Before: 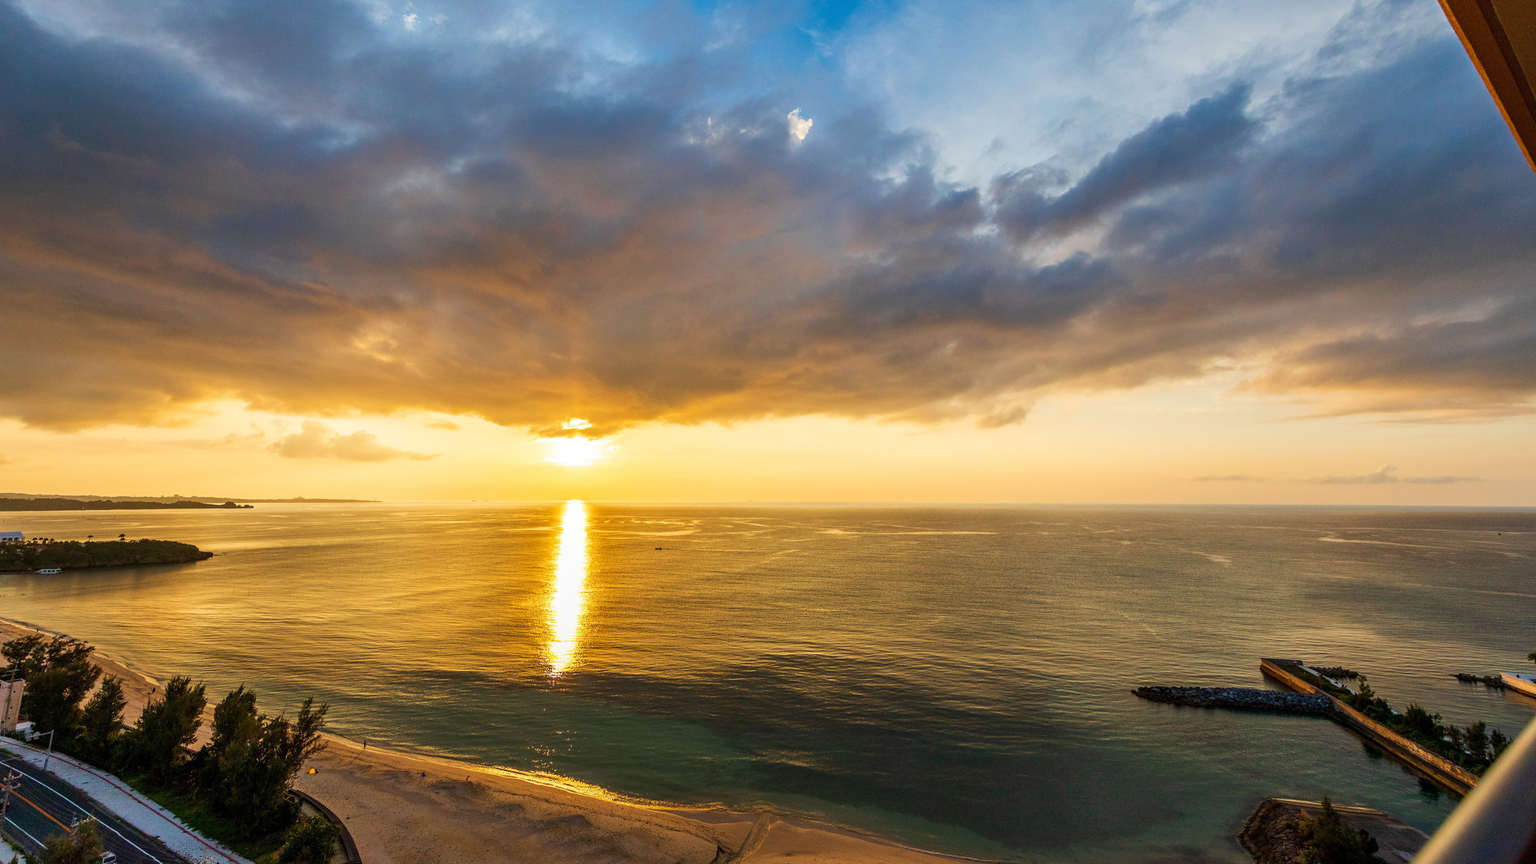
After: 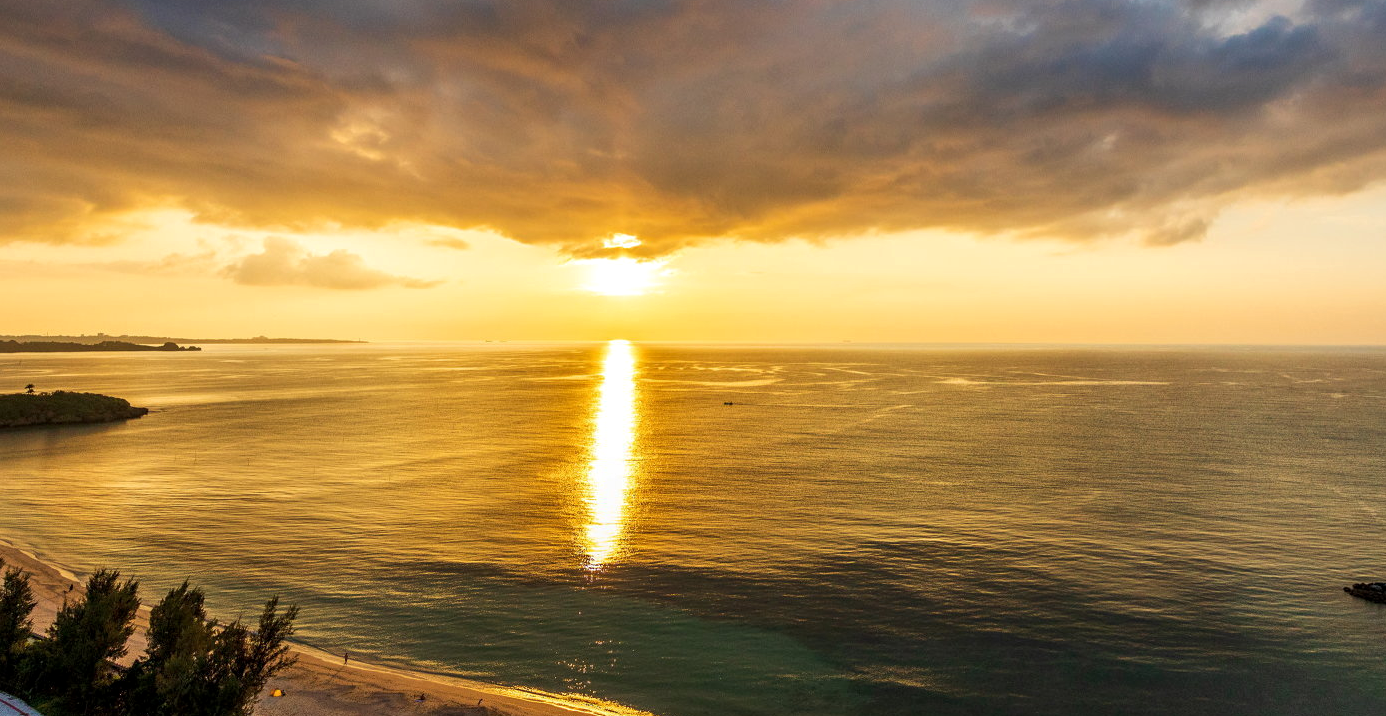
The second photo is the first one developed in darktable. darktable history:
local contrast: highlights 100%, shadows 100%, detail 120%, midtone range 0.2
crop: left 6.488%, top 27.668%, right 24.183%, bottom 8.656%
